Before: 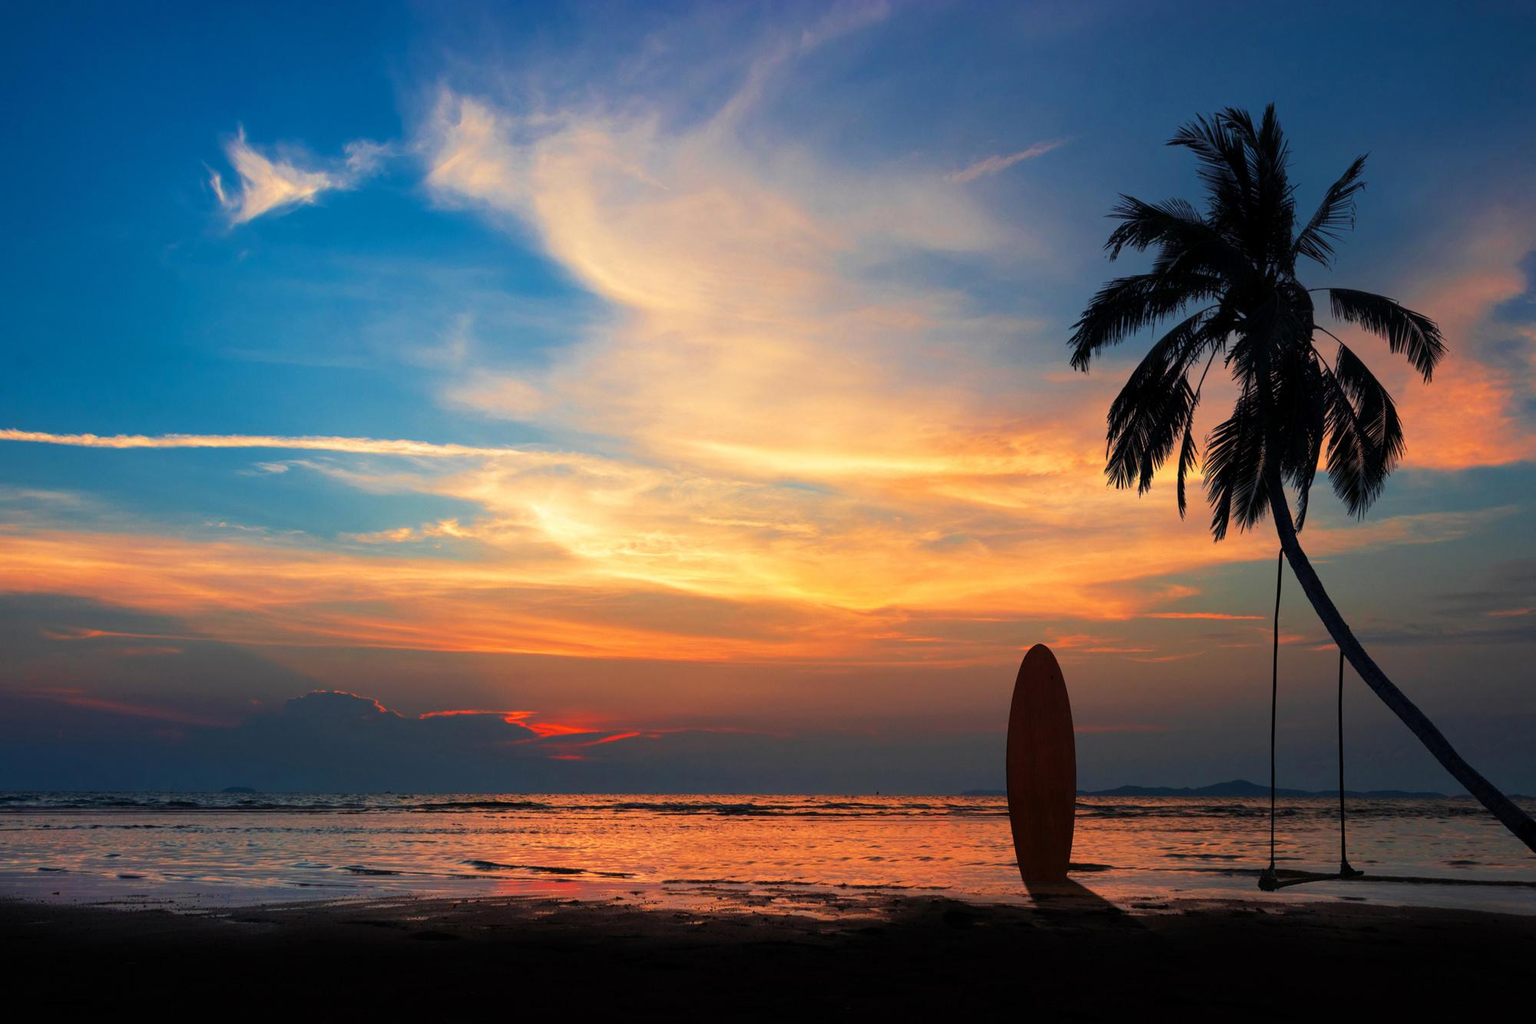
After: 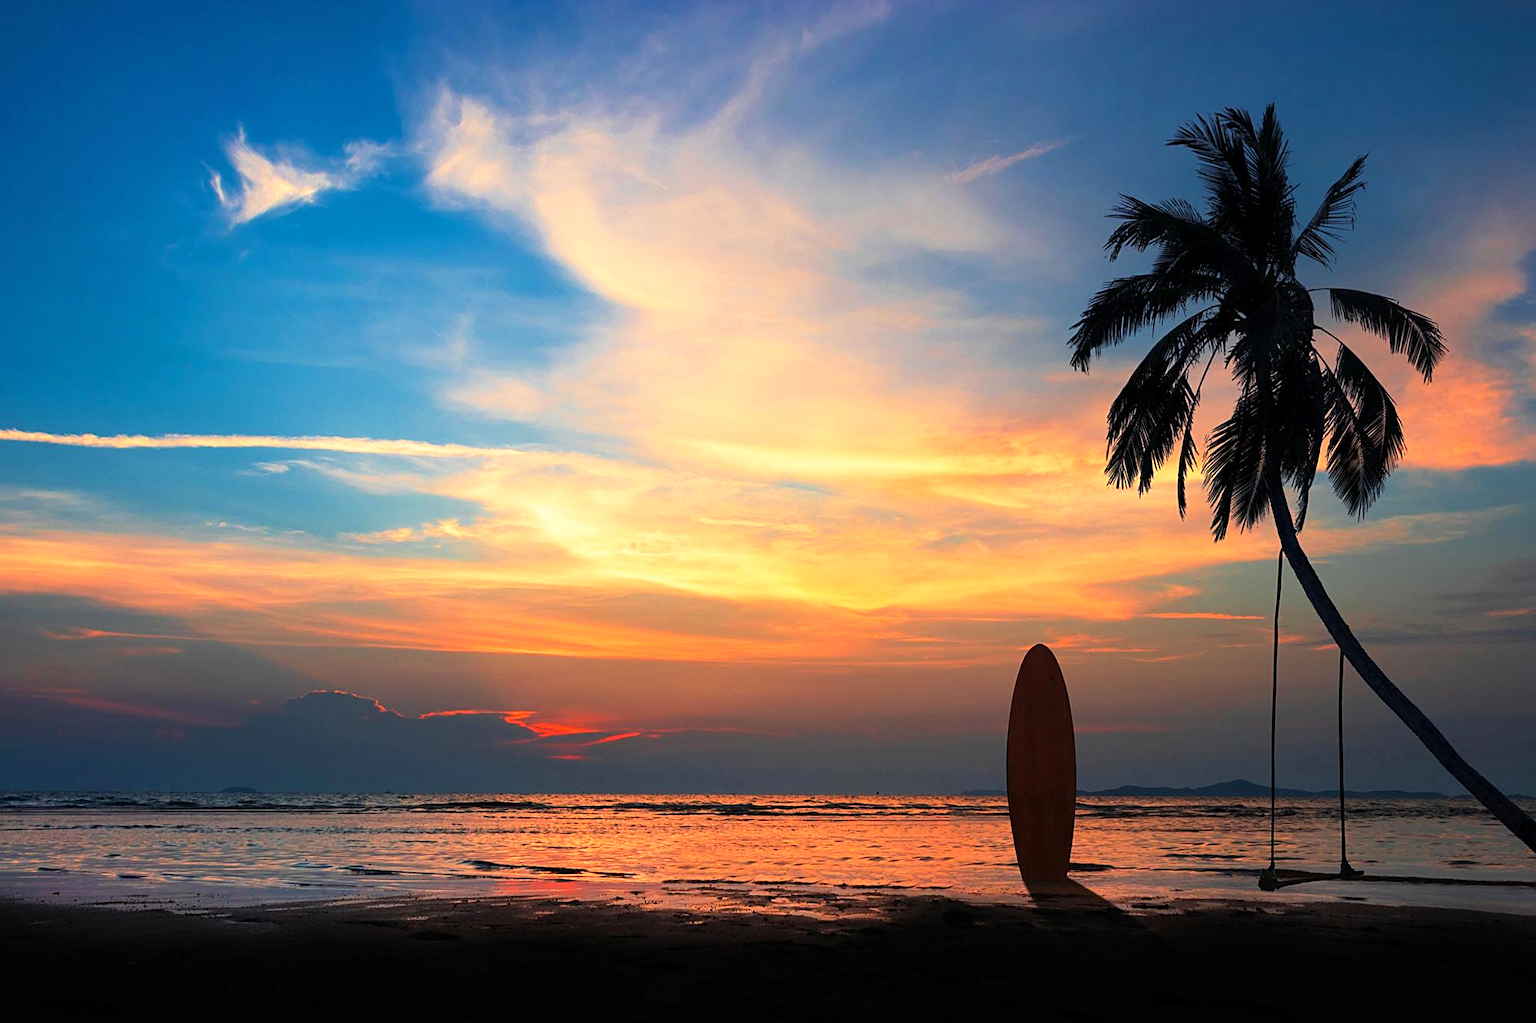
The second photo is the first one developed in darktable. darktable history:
base curve: curves: ch0 [(0, 0) (0.688, 0.865) (1, 1)]
sharpen: on, module defaults
